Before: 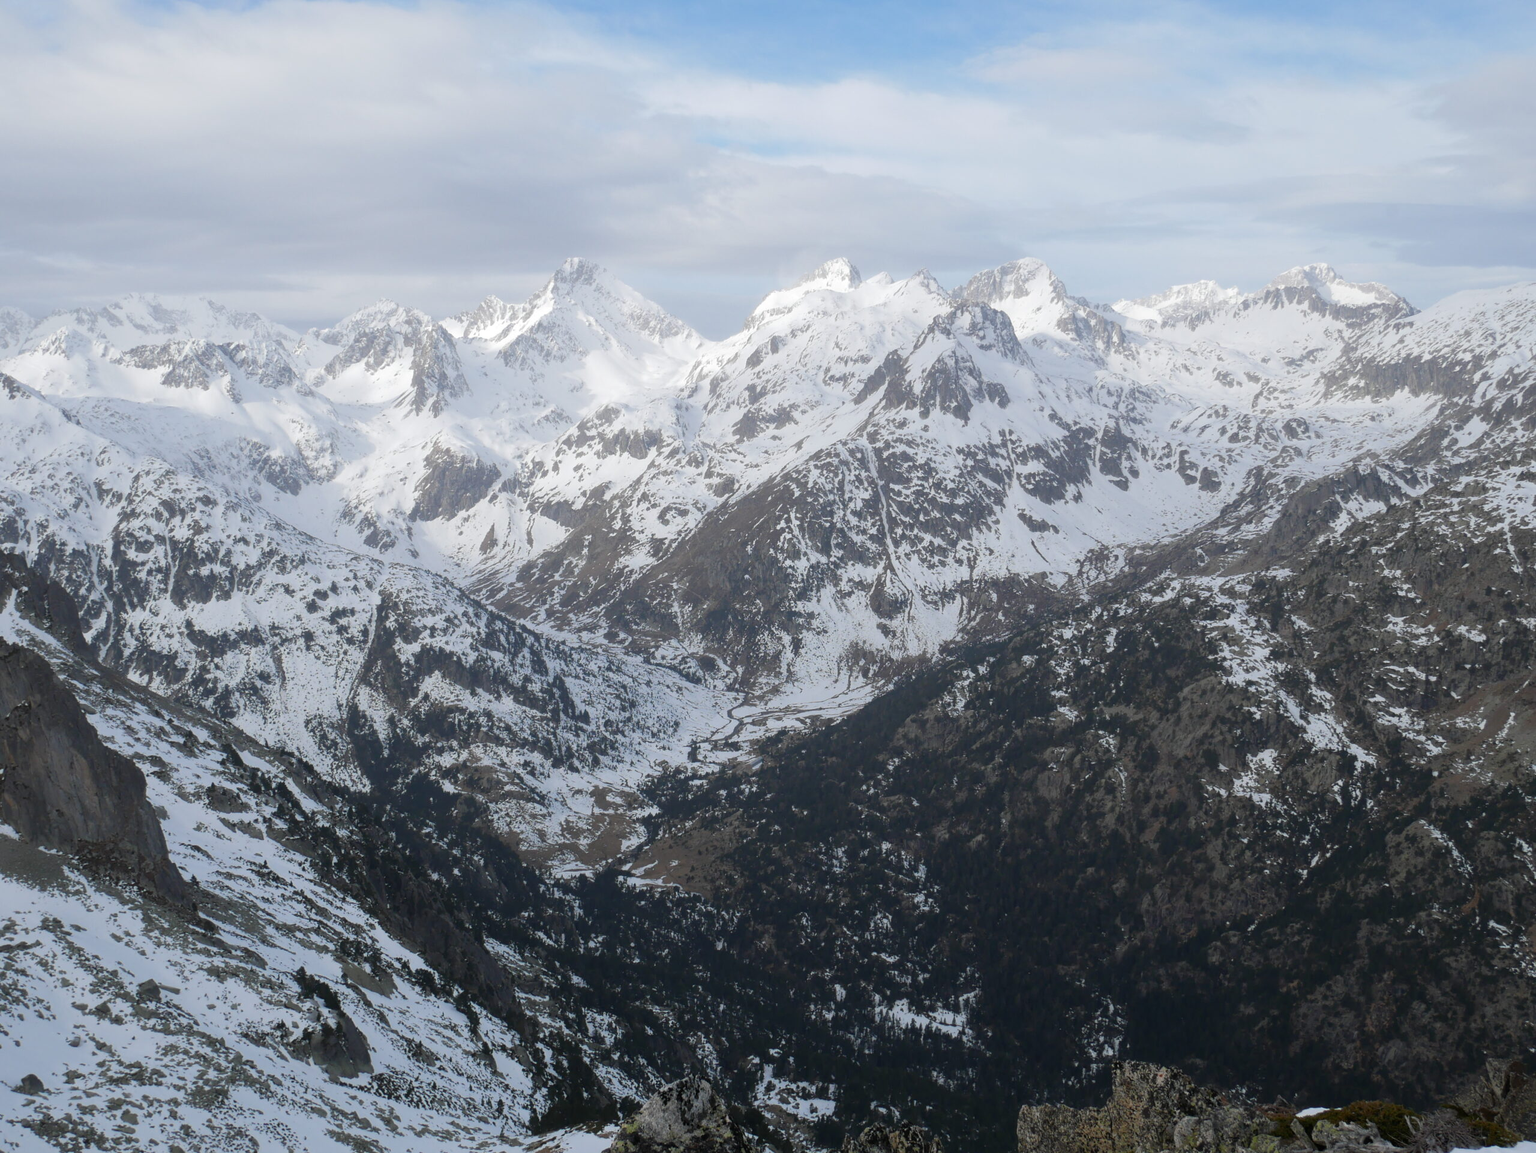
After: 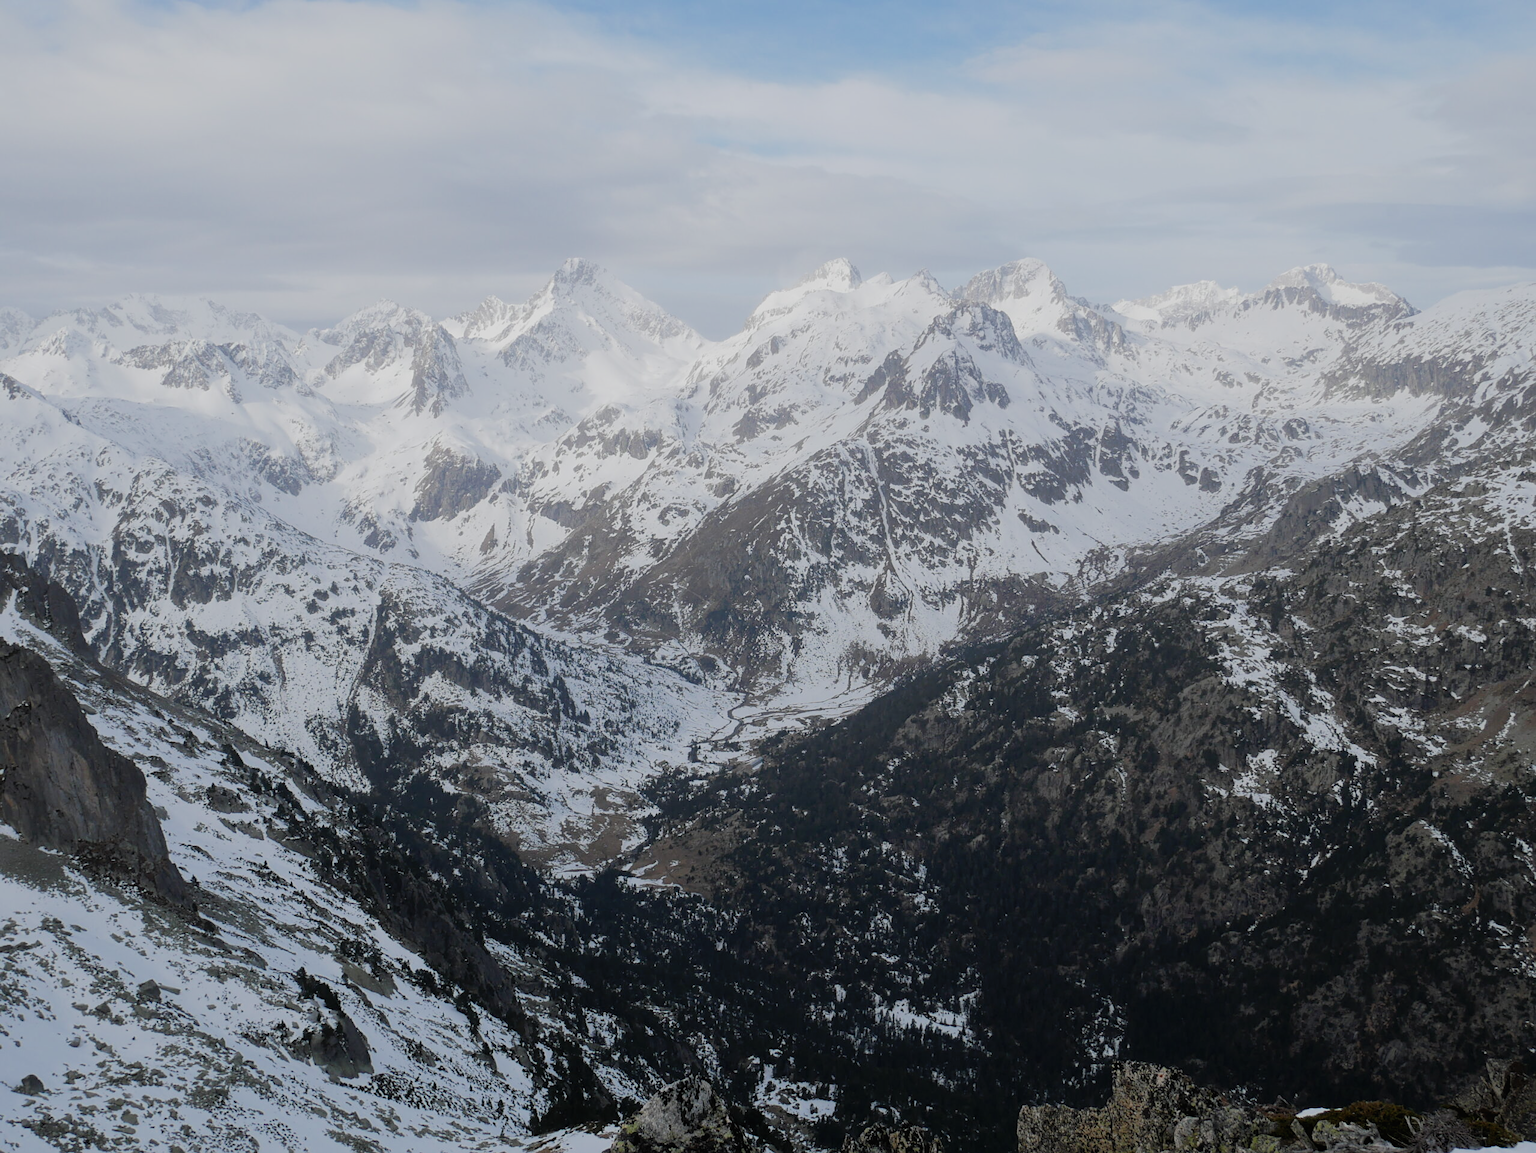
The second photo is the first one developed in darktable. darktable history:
filmic rgb: hardness 4.17
tone curve: curves: ch0 [(0, 0) (0.003, 0.012) (0.011, 0.015) (0.025, 0.027) (0.044, 0.045) (0.069, 0.064) (0.1, 0.093) (0.136, 0.133) (0.177, 0.177) (0.224, 0.221) (0.277, 0.272) (0.335, 0.342) (0.399, 0.398) (0.468, 0.462) (0.543, 0.547) (0.623, 0.624) (0.709, 0.711) (0.801, 0.792) (0.898, 0.889) (1, 1)], preserve colors none
sharpen: amount 0.2
